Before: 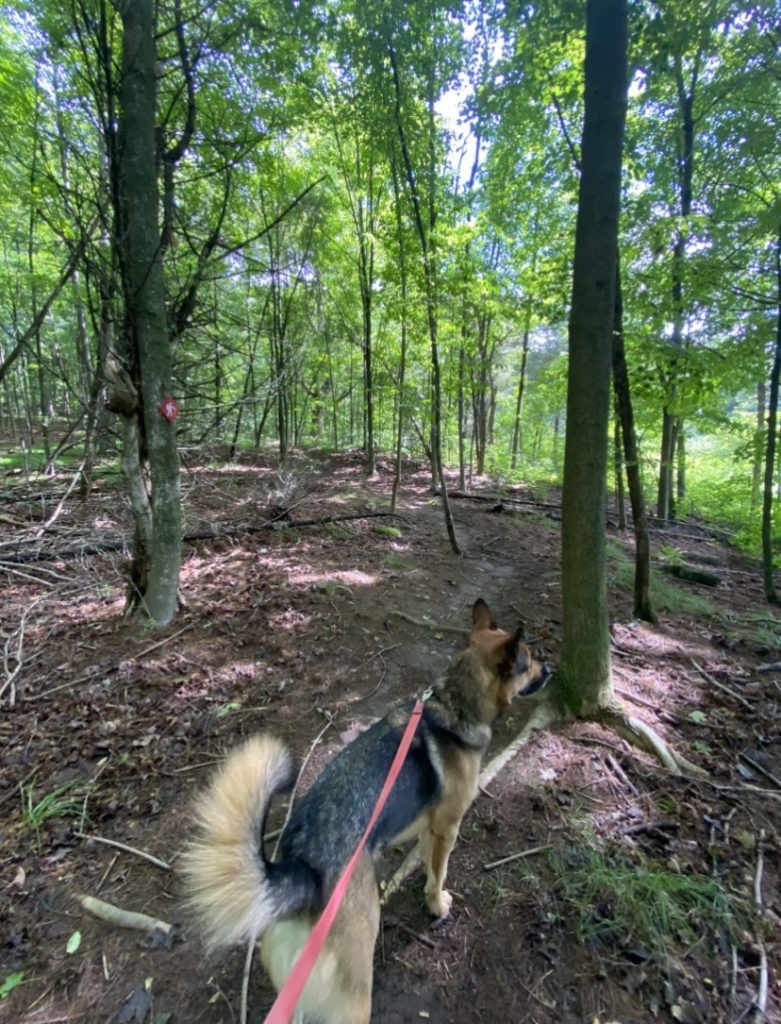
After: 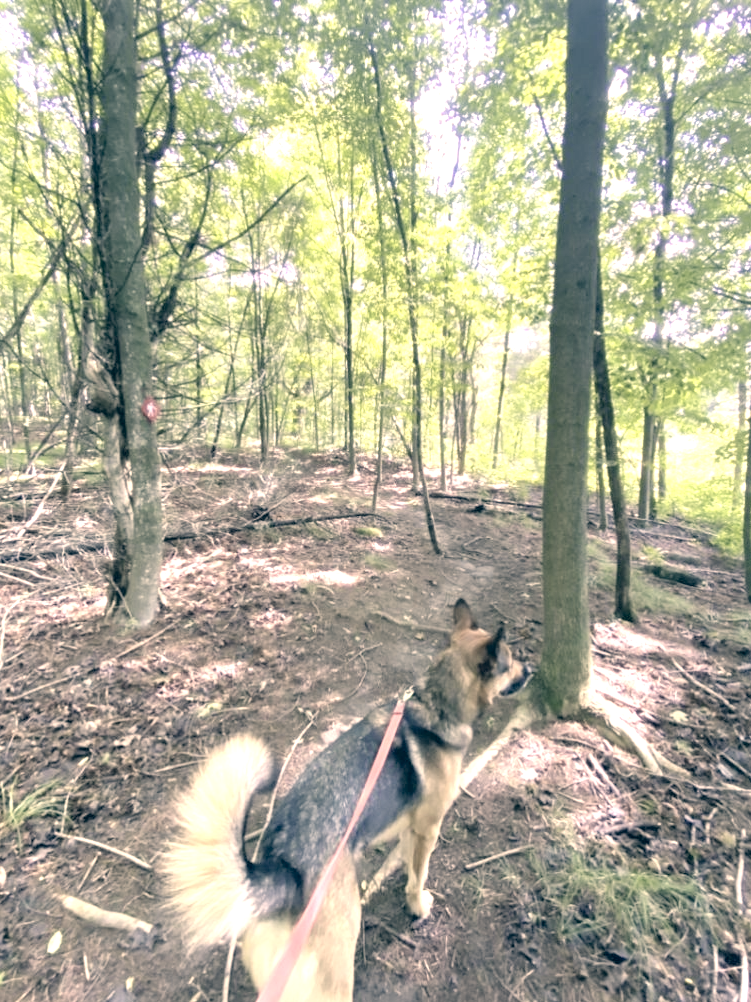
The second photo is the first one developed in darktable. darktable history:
exposure: black level correction 0, exposure 1.452 EV, compensate highlight preservation false
color correction: highlights a* 10.36, highlights b* 14.41, shadows a* -10.2, shadows b* -14.8
crop and rotate: left 2.558%, right 1.204%, bottom 2.106%
contrast brightness saturation: brightness 0.182, saturation -0.489
